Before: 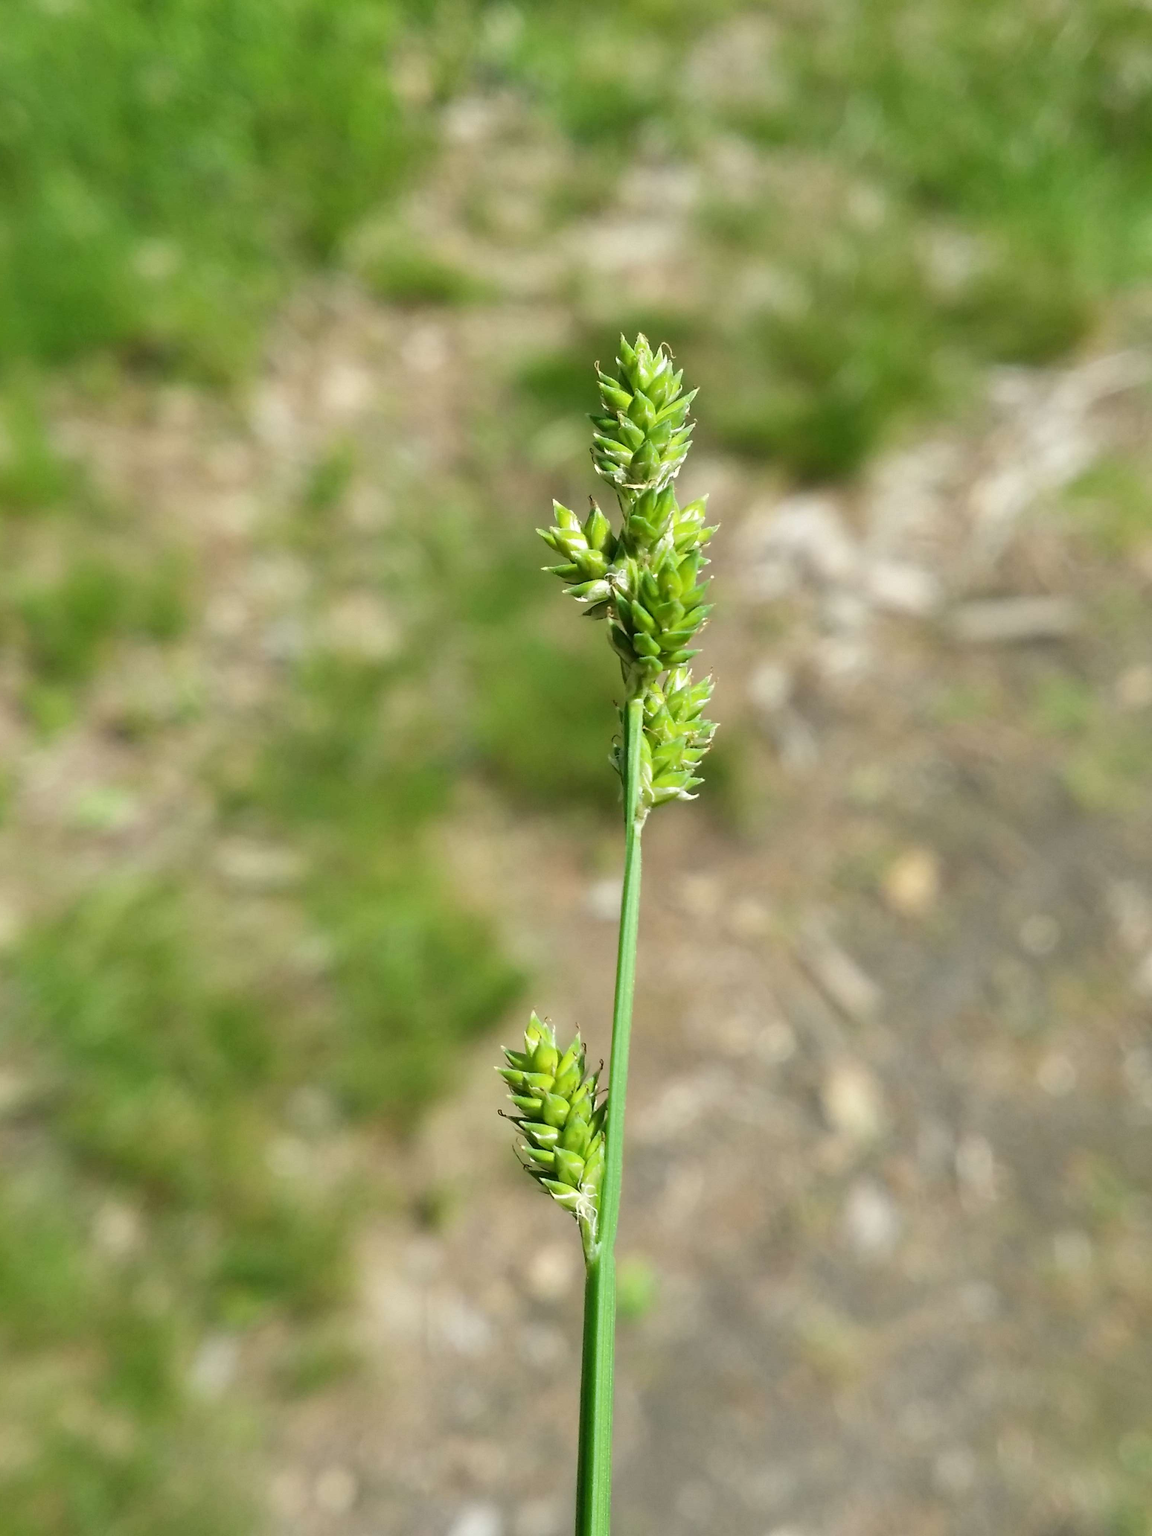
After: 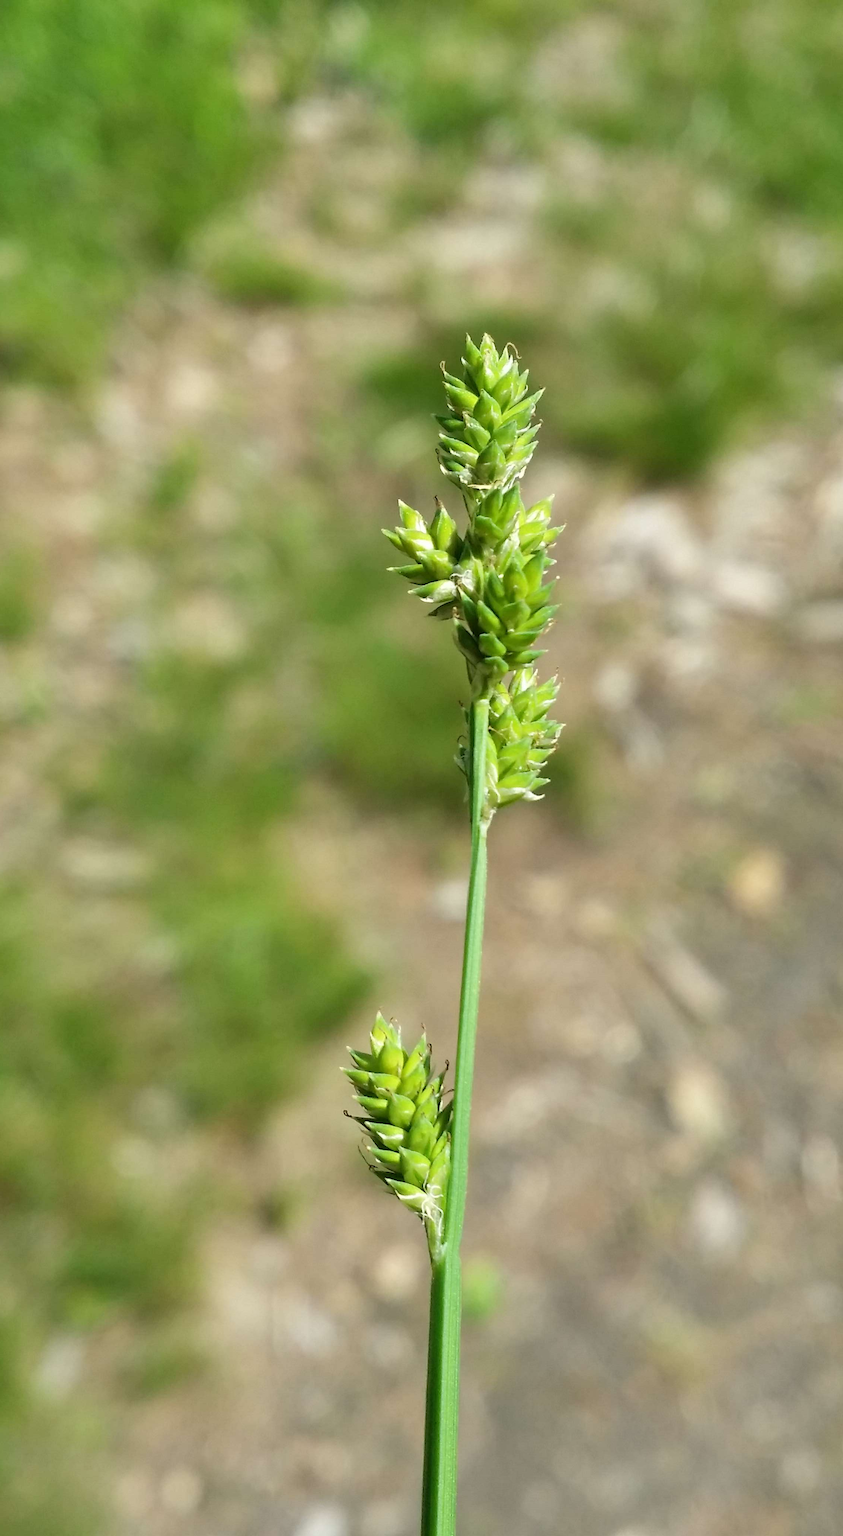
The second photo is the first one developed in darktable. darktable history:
crop: left 13.443%, right 13.31%
white balance: emerald 1
